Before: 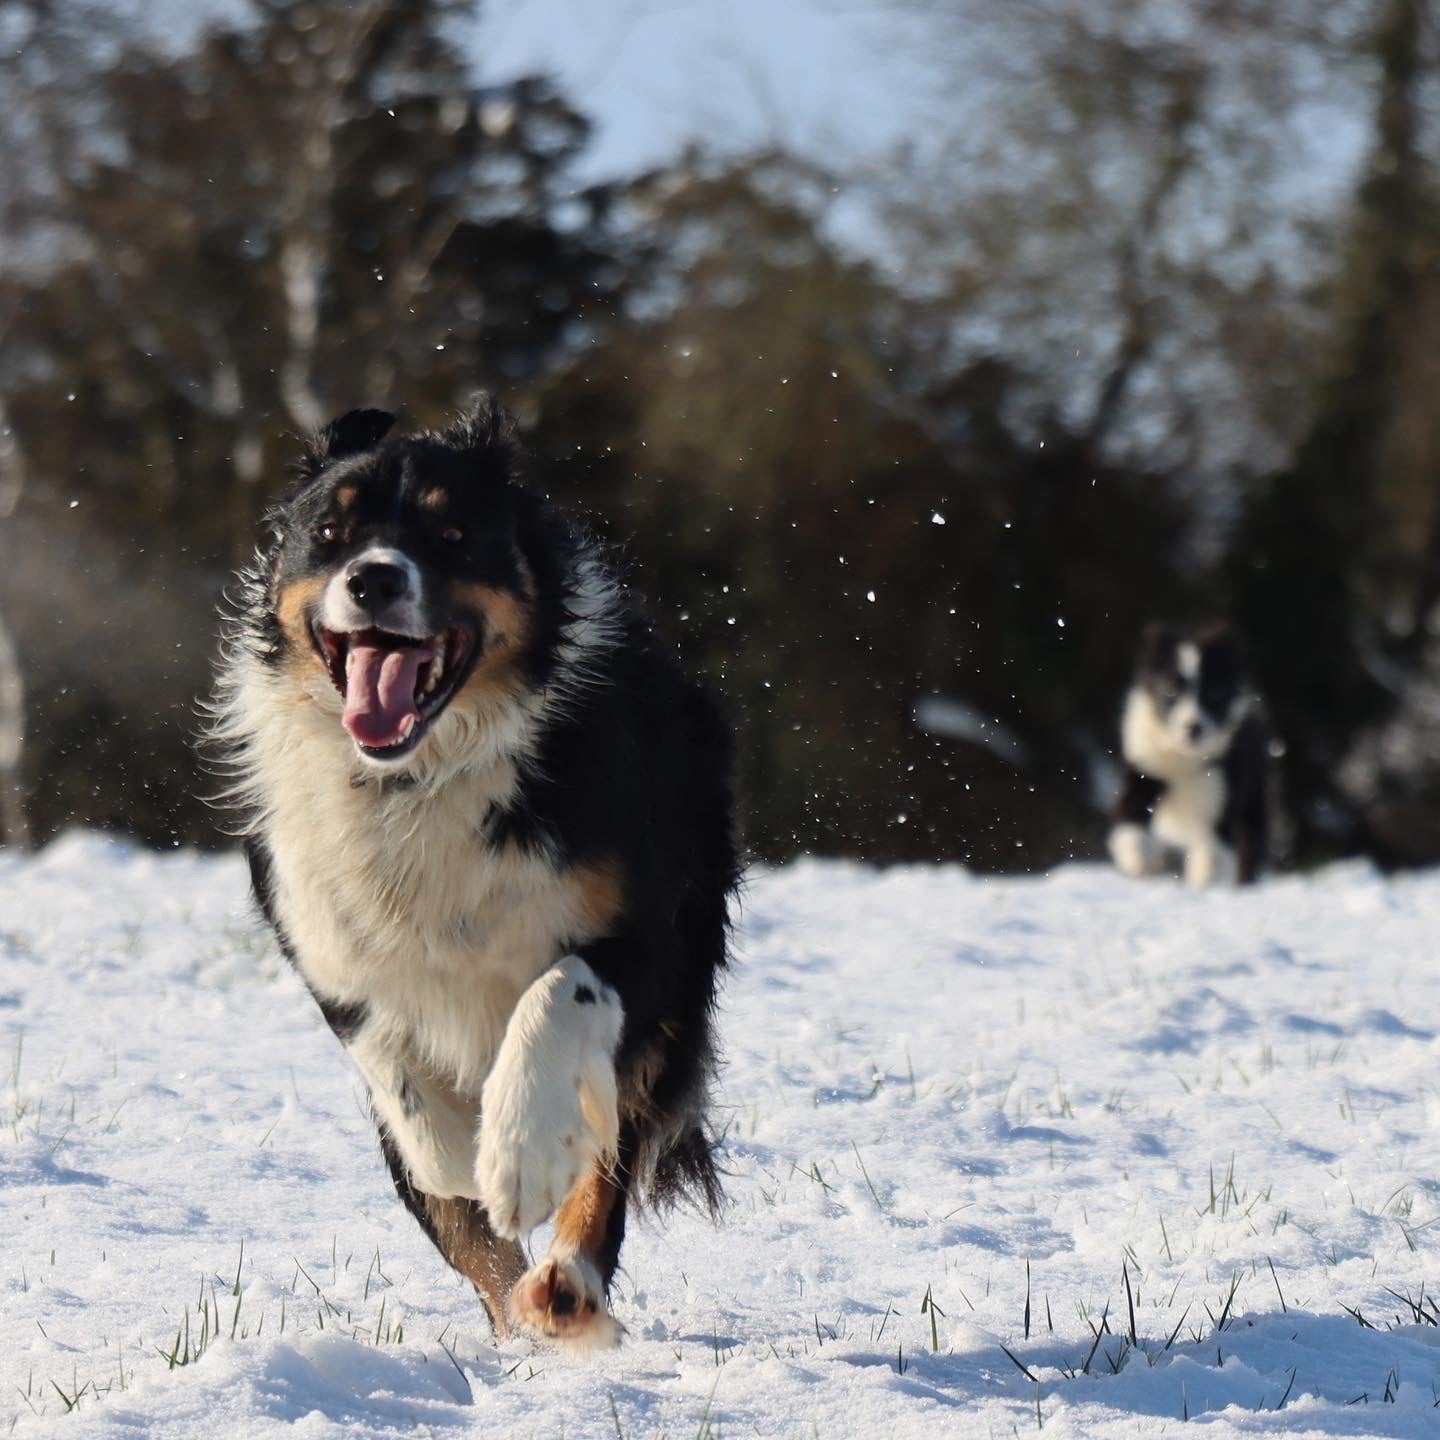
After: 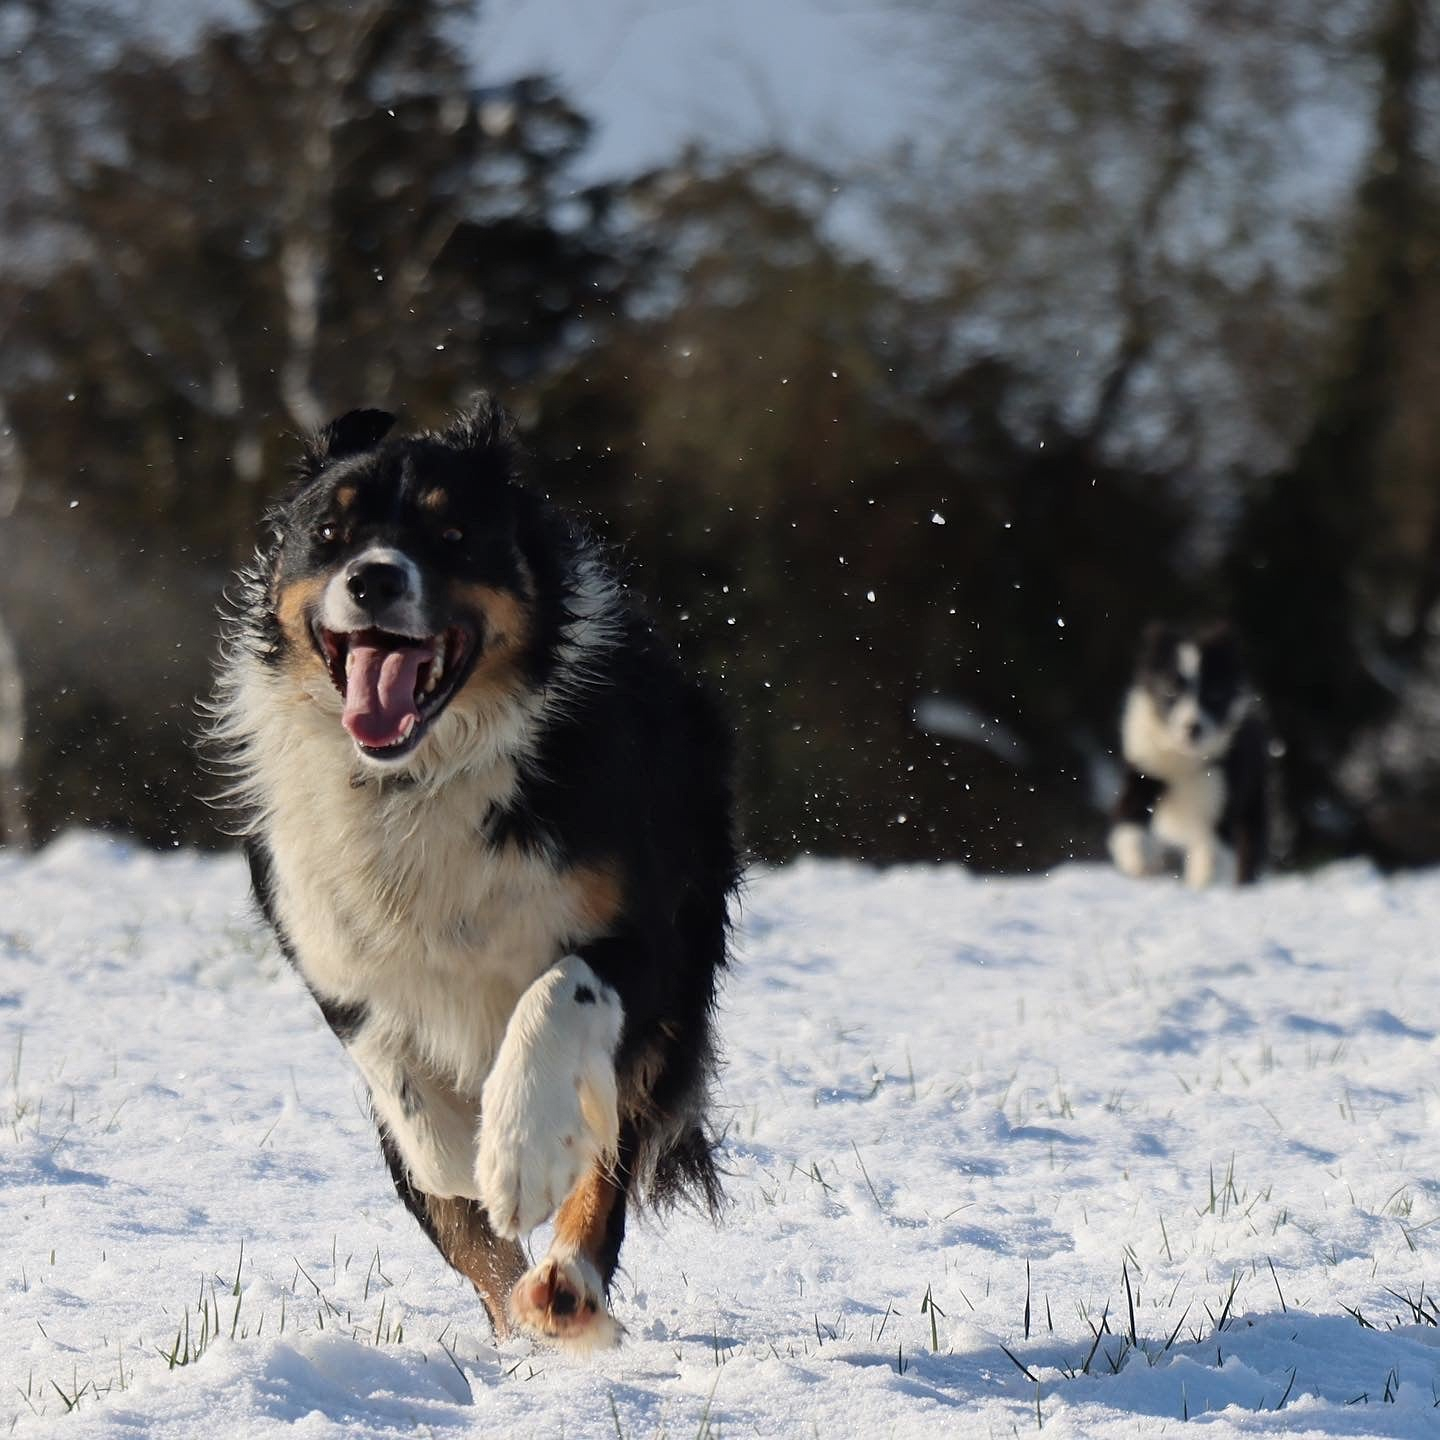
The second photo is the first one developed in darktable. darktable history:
sharpen: radius 1.272, amount 0.305, threshold 0
graduated density: on, module defaults
